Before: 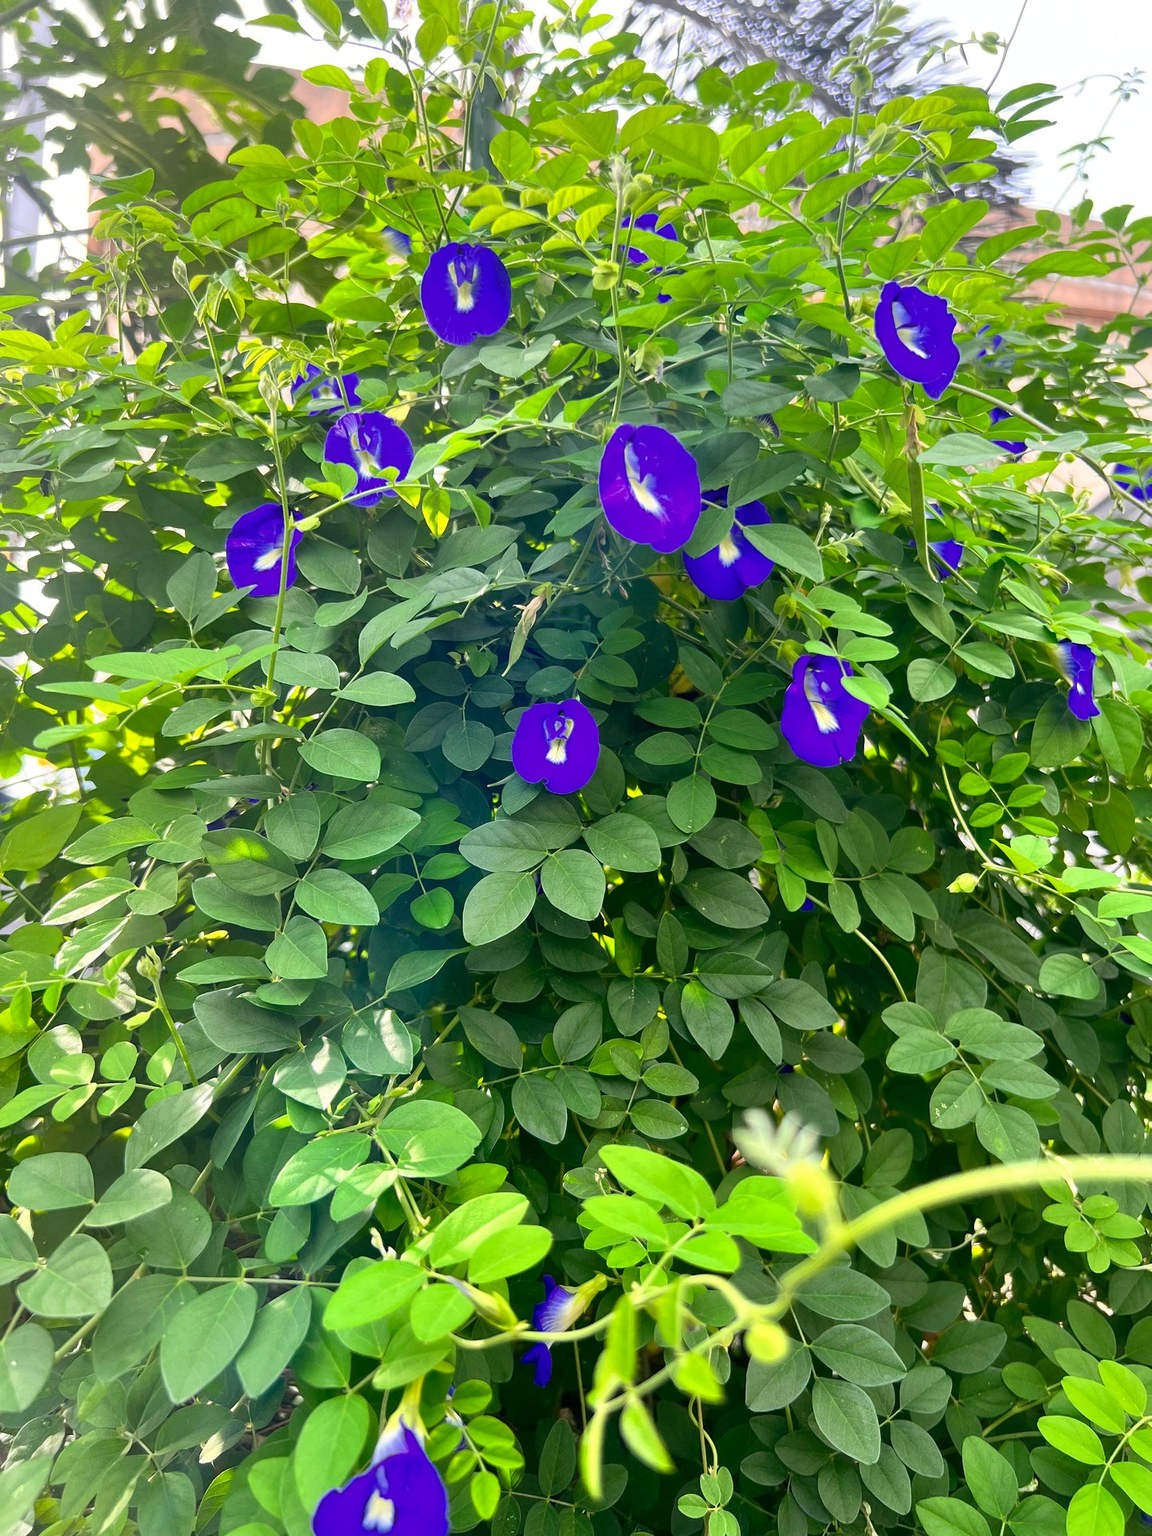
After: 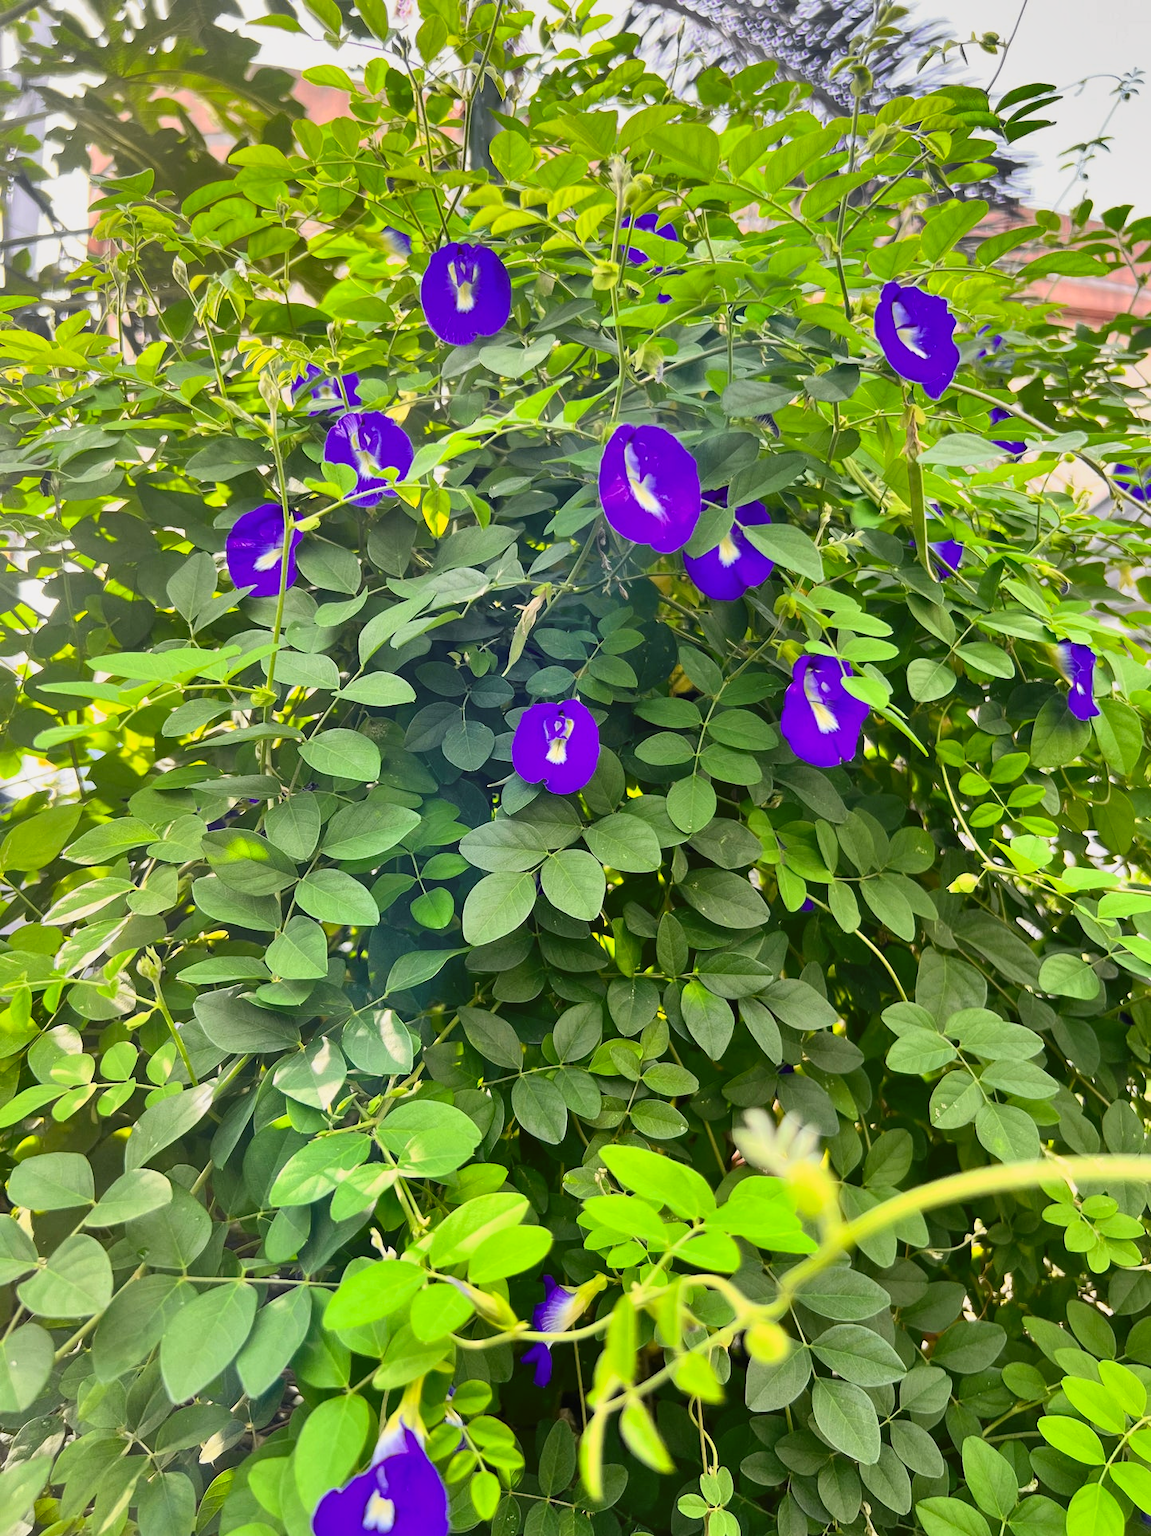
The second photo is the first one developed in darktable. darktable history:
tone curve: curves: ch0 [(0, 0.013) (0.036, 0.045) (0.274, 0.286) (0.566, 0.623) (0.794, 0.827) (1, 0.953)]; ch1 [(0, 0) (0.389, 0.403) (0.462, 0.48) (0.499, 0.5) (0.524, 0.527) (0.57, 0.599) (0.626, 0.65) (0.761, 0.781) (1, 1)]; ch2 [(0, 0) (0.464, 0.478) (0.5, 0.501) (0.533, 0.542) (0.599, 0.613) (0.704, 0.731) (1, 1)], color space Lab, independent channels, preserve colors none
shadows and highlights: shadows 75, highlights -60.85, soften with gaussian
